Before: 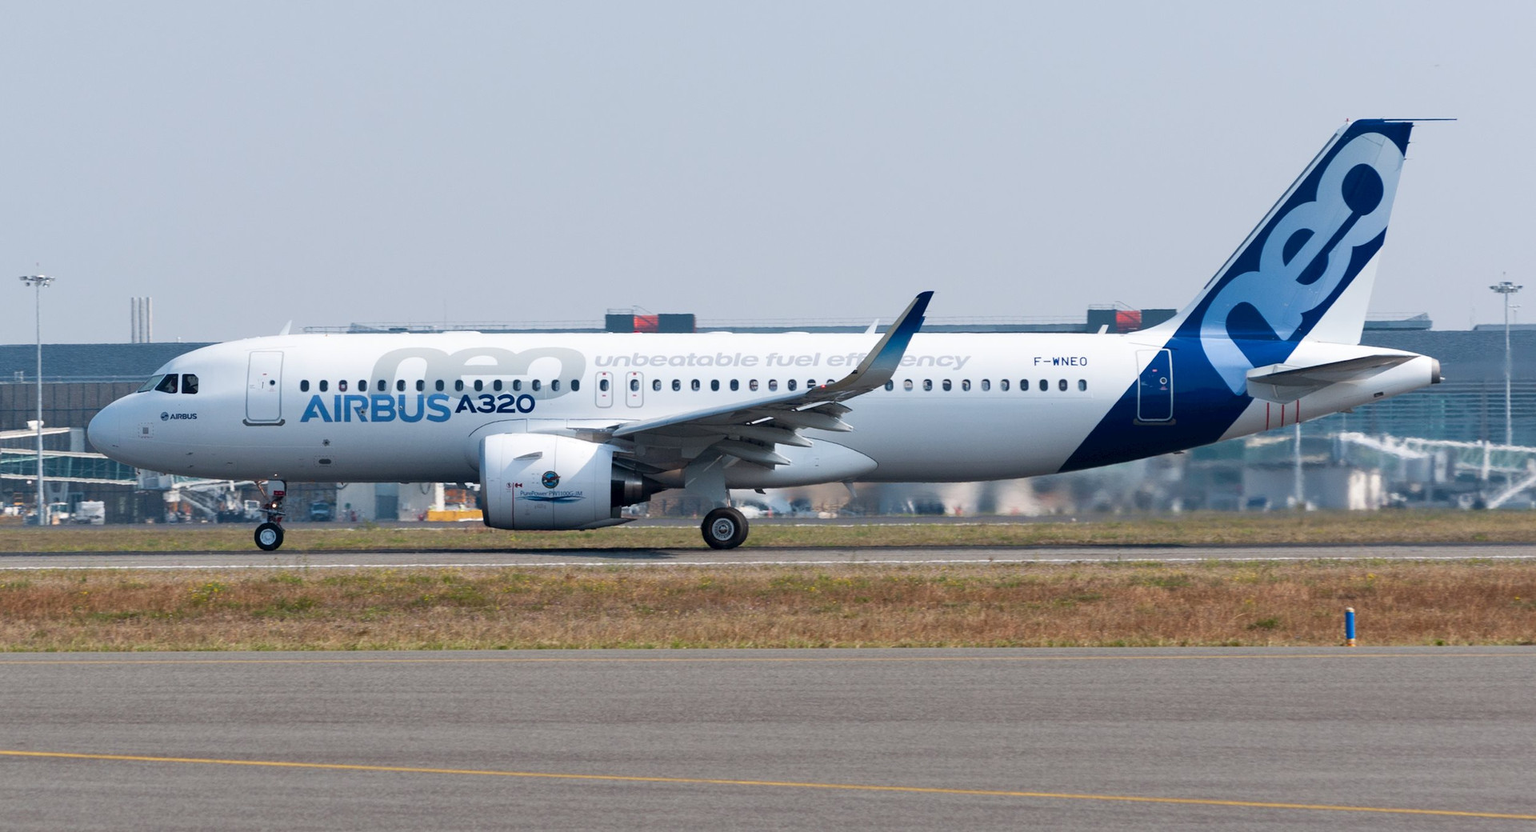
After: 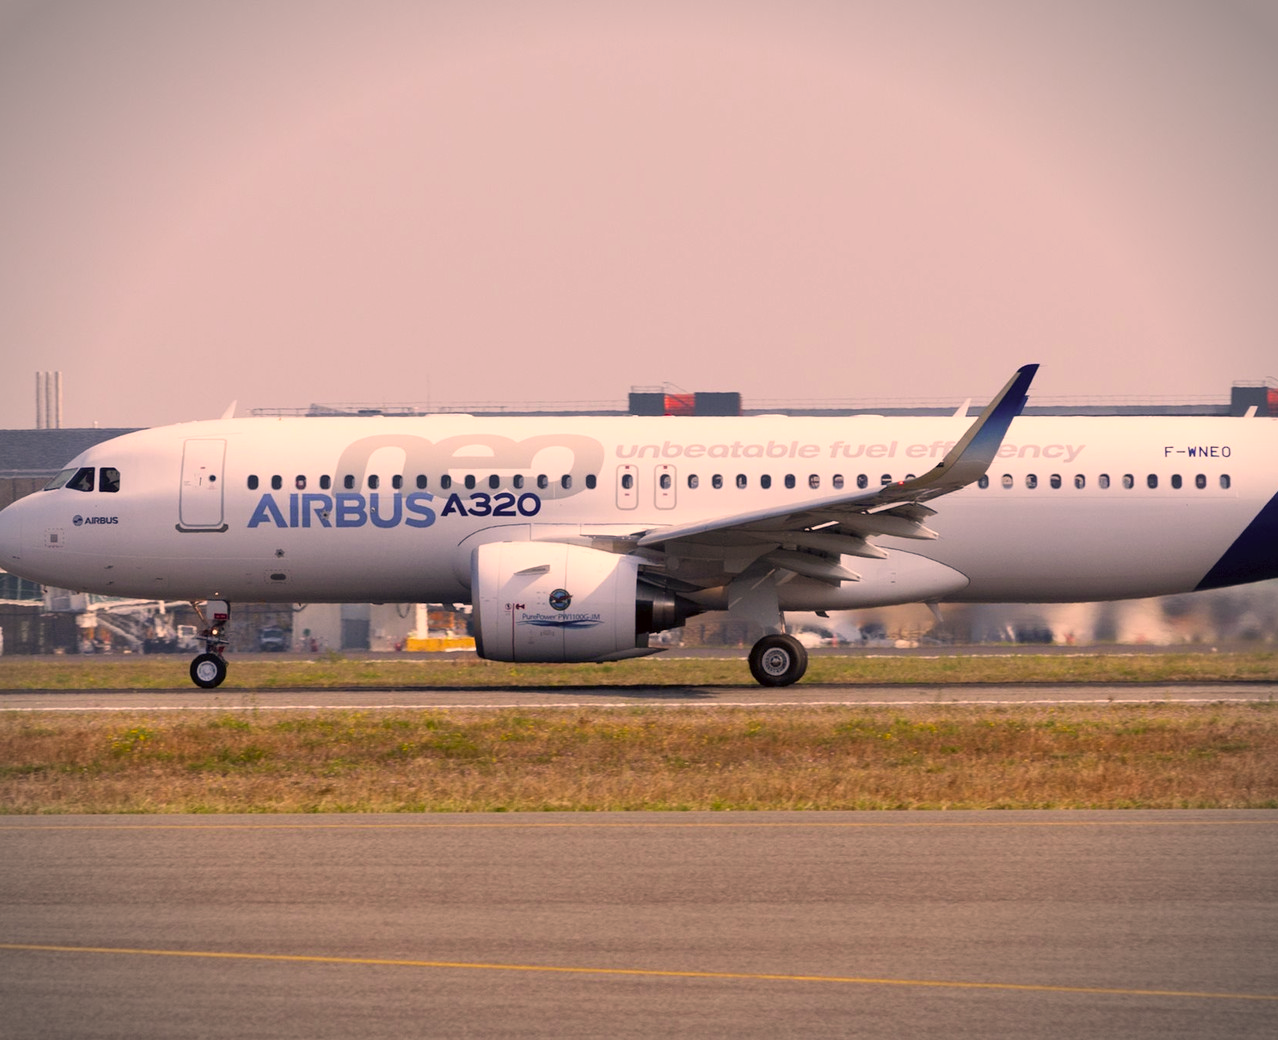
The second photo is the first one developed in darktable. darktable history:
color calibration: illuminant as shot in camera, x 0.365, y 0.379, temperature 4423.33 K
crop and rotate: left 6.699%, right 26.712%
color correction: highlights a* 18.53, highlights b* 35.84, shadows a* 1.85, shadows b* 6.46, saturation 1.02
vignetting: fall-off start 88.82%, fall-off radius 44.28%, width/height ratio 1.158
